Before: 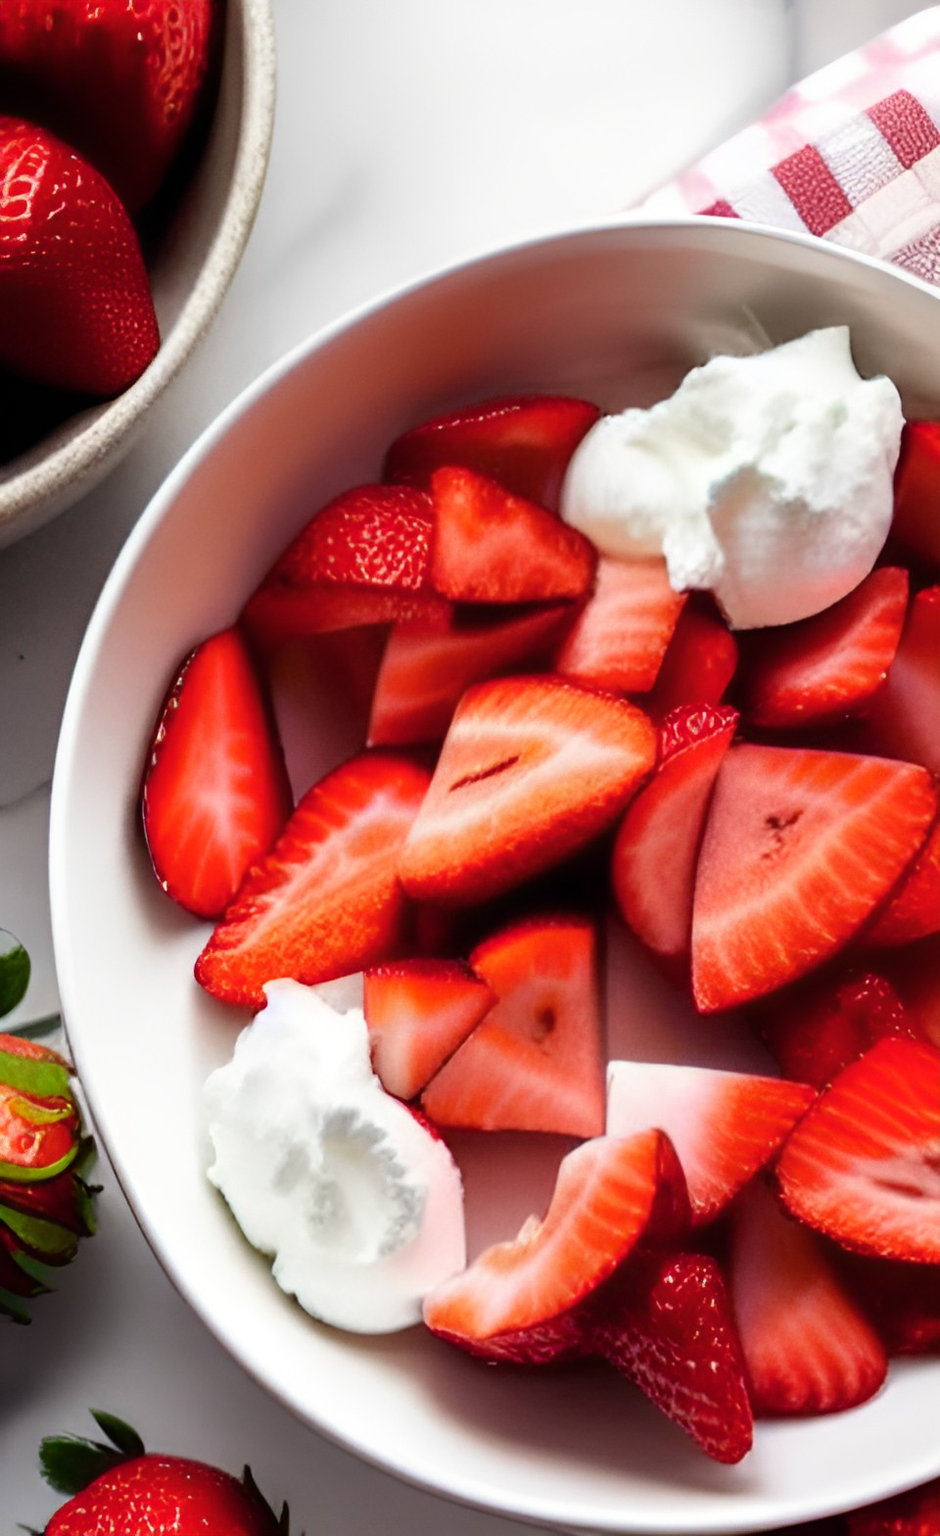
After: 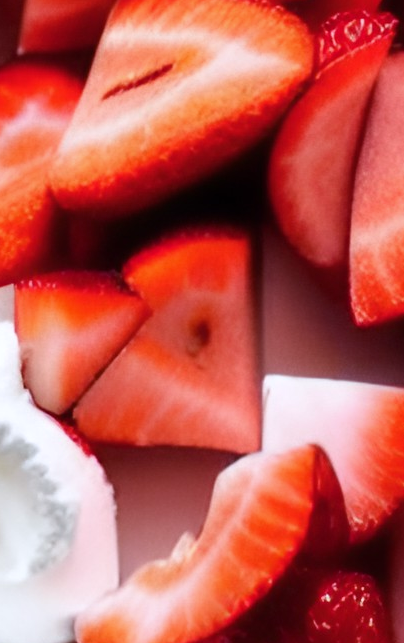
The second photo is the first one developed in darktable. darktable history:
crop: left 37.221%, top 45.169%, right 20.63%, bottom 13.777%
white balance: red 0.984, blue 1.059
exposure: compensate highlight preservation false
